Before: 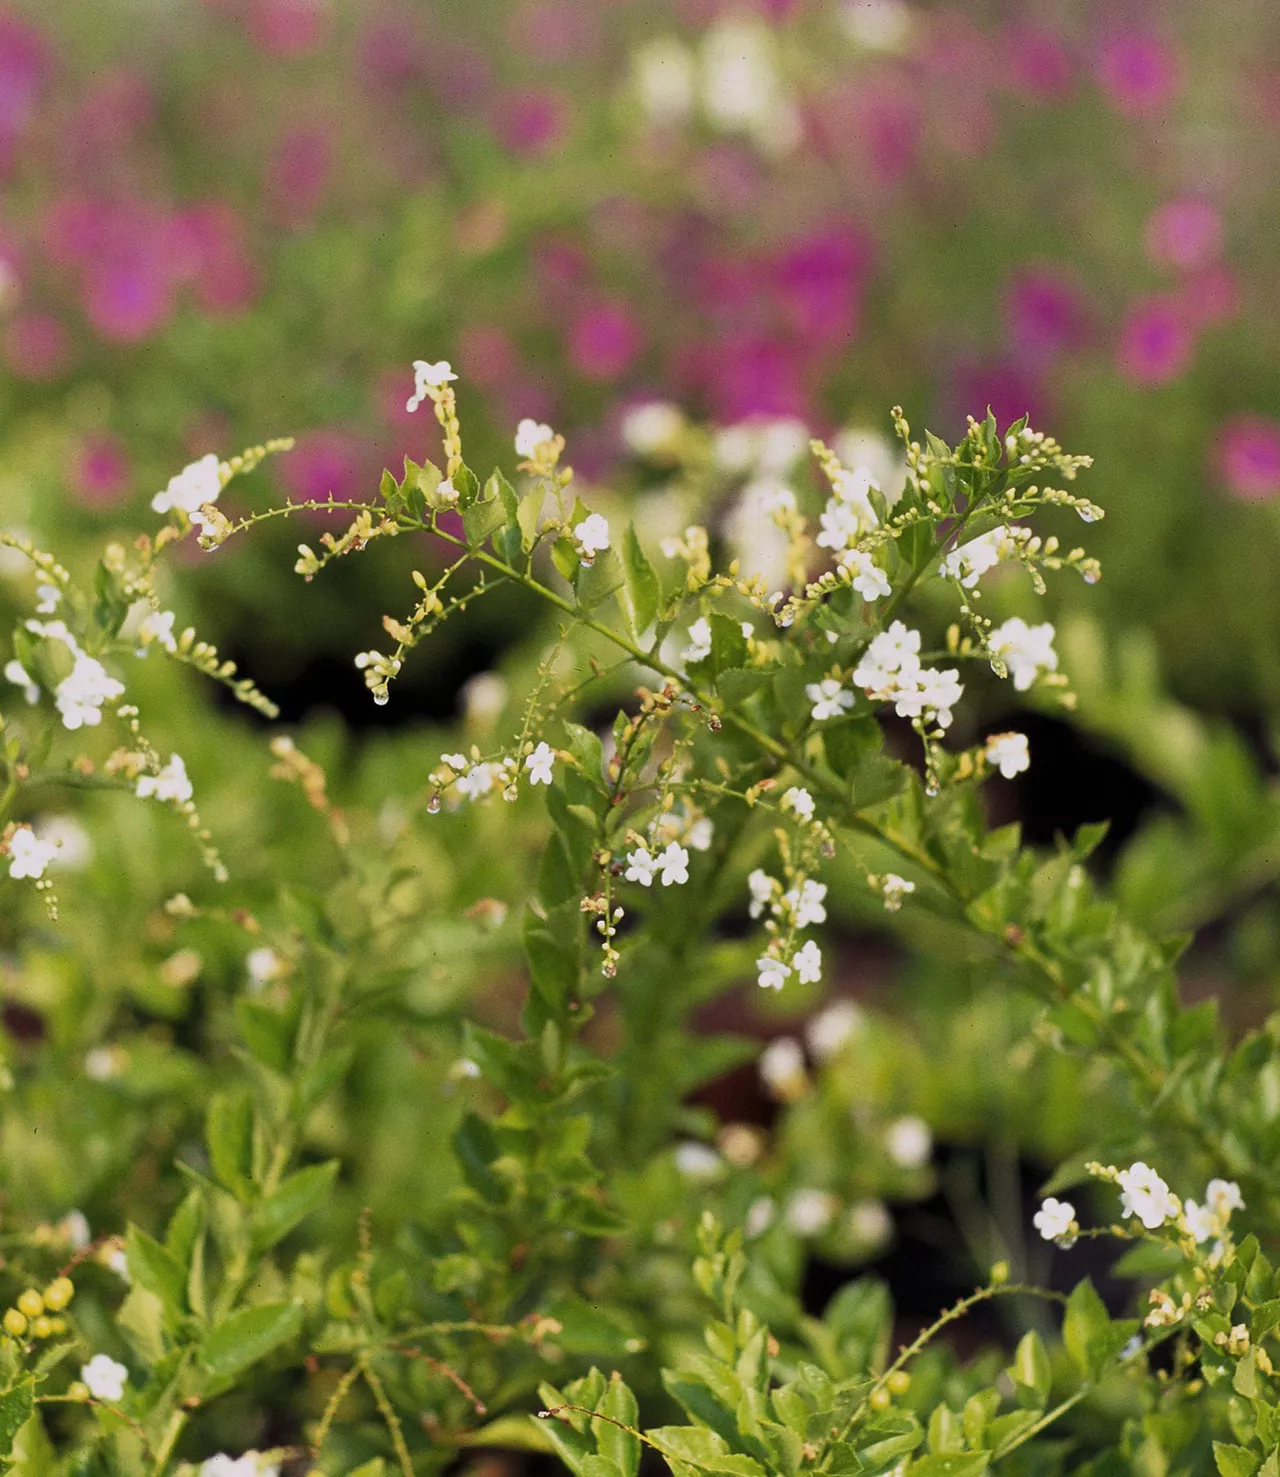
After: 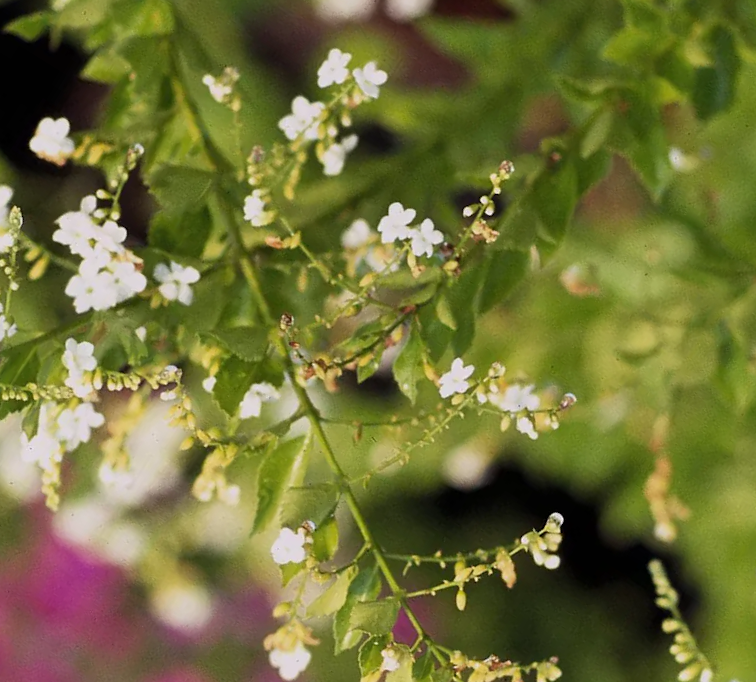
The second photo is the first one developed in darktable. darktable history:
crop and rotate: angle 148.01°, left 9.22%, top 15.661%, right 4.5%, bottom 16.934%
